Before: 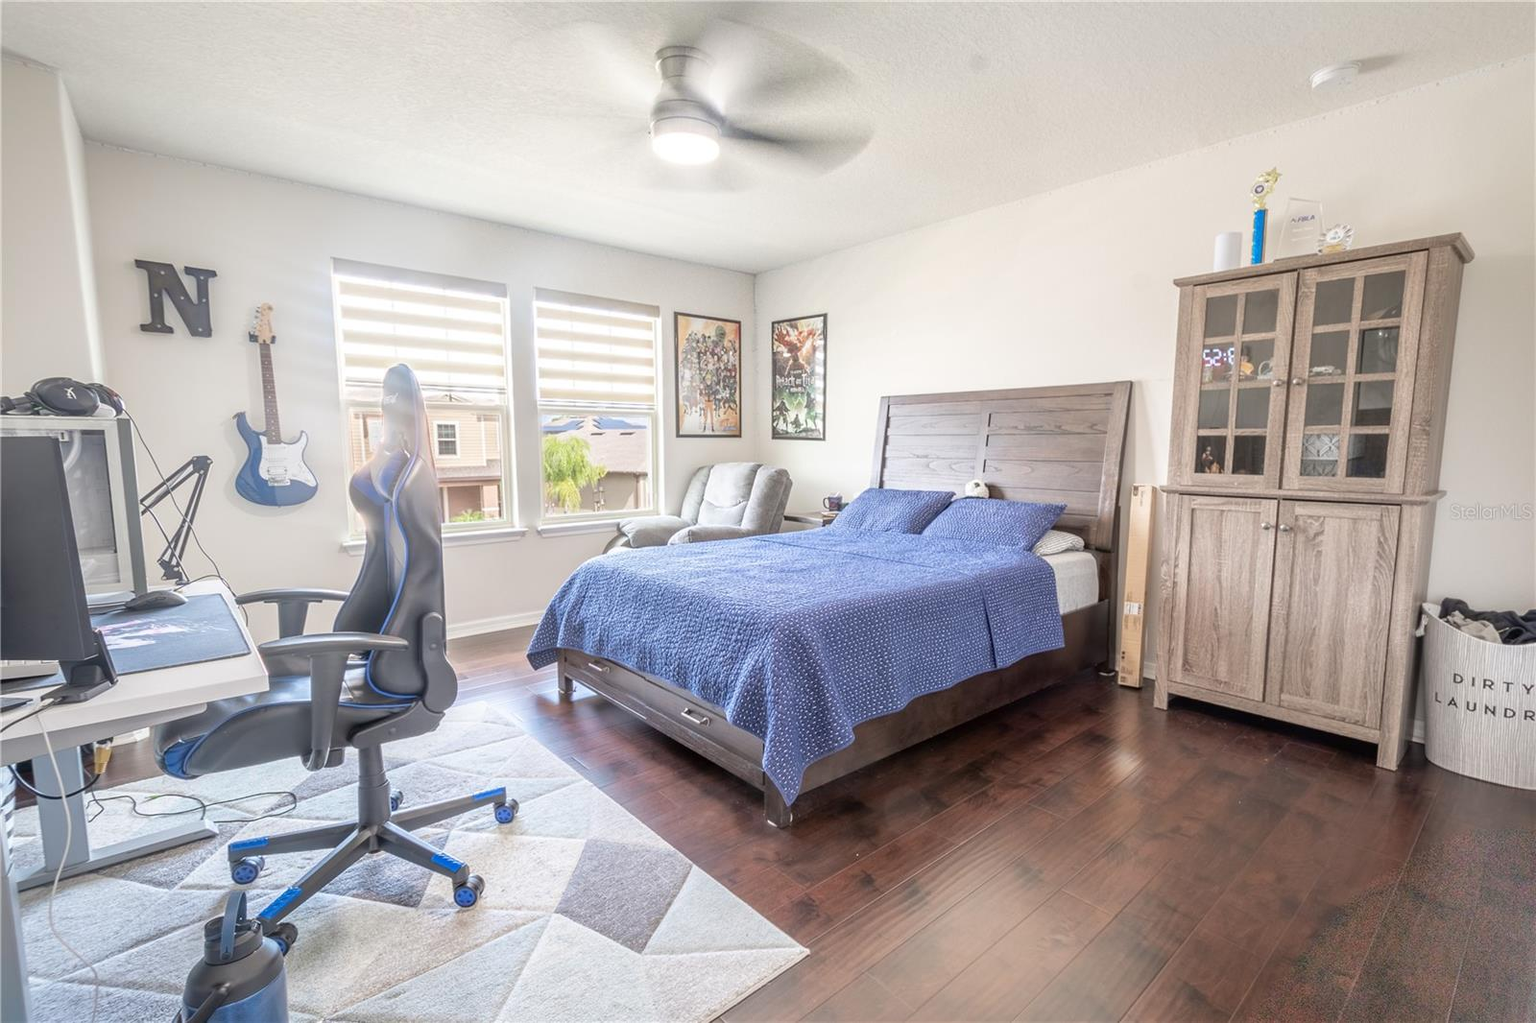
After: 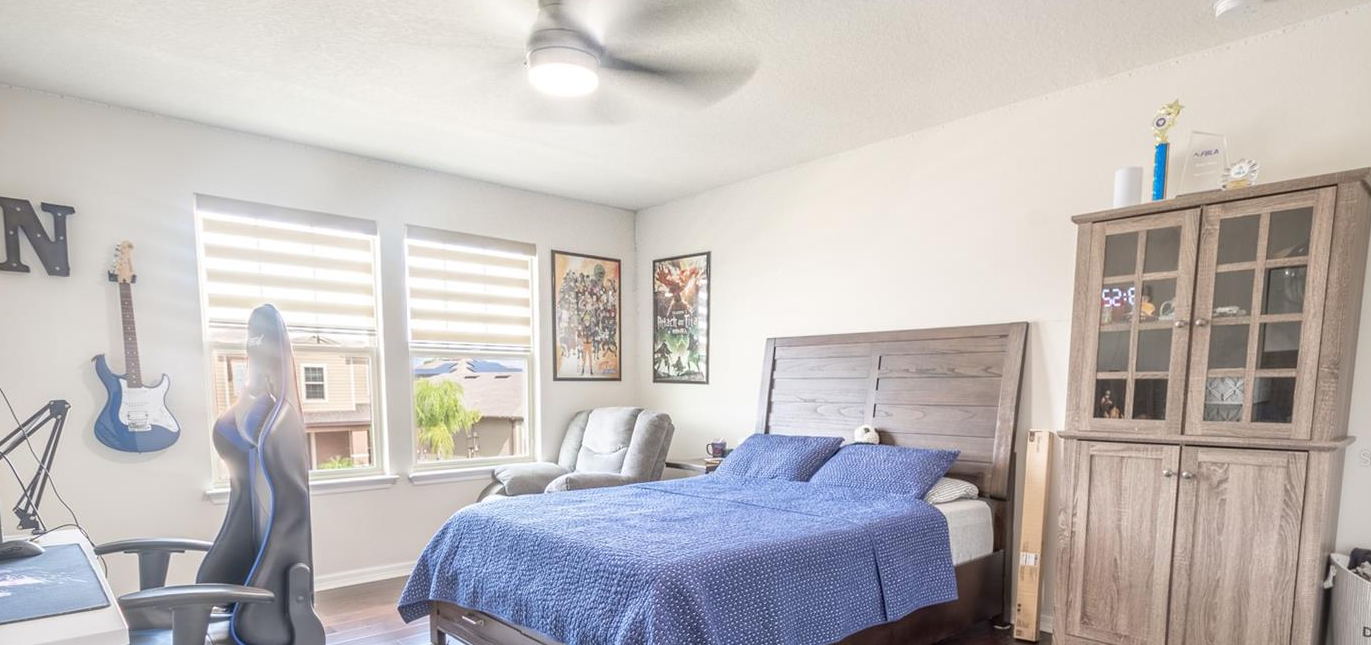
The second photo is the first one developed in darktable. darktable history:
crop and rotate: left 9.46%, top 7.127%, right 4.81%, bottom 32.302%
